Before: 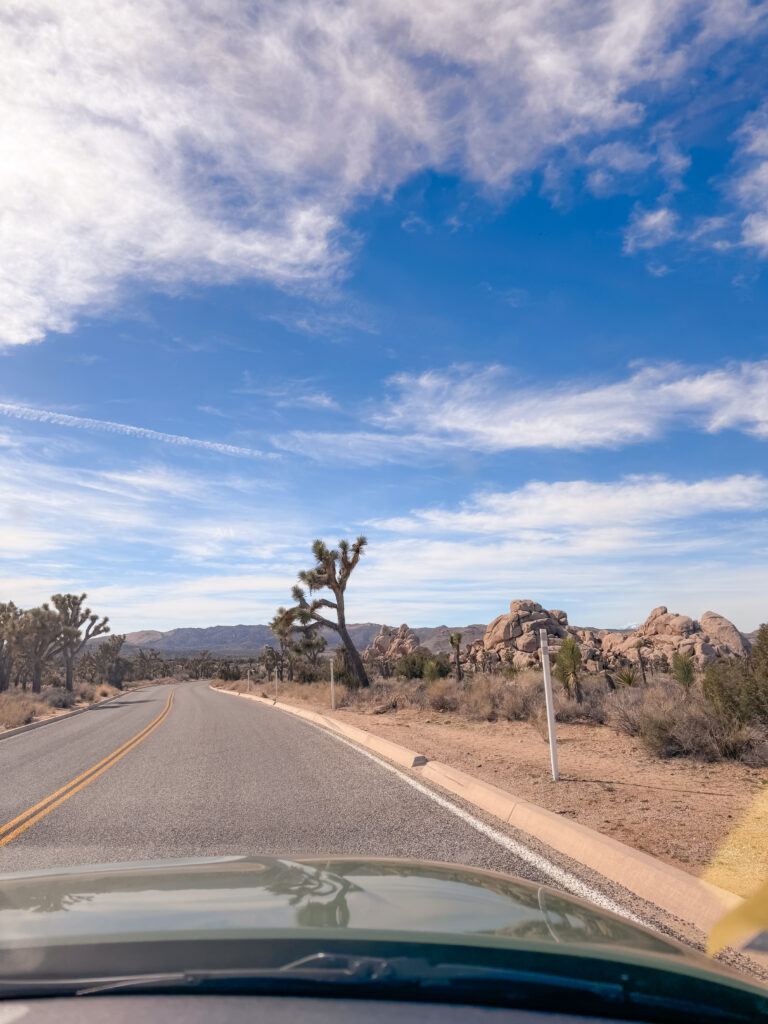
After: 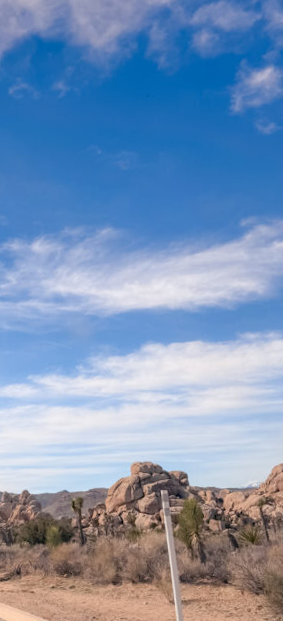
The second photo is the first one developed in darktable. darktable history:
rotate and perspective: rotation -2°, crop left 0.022, crop right 0.978, crop top 0.049, crop bottom 0.951
crop and rotate: left 49.936%, top 10.094%, right 13.136%, bottom 24.256%
